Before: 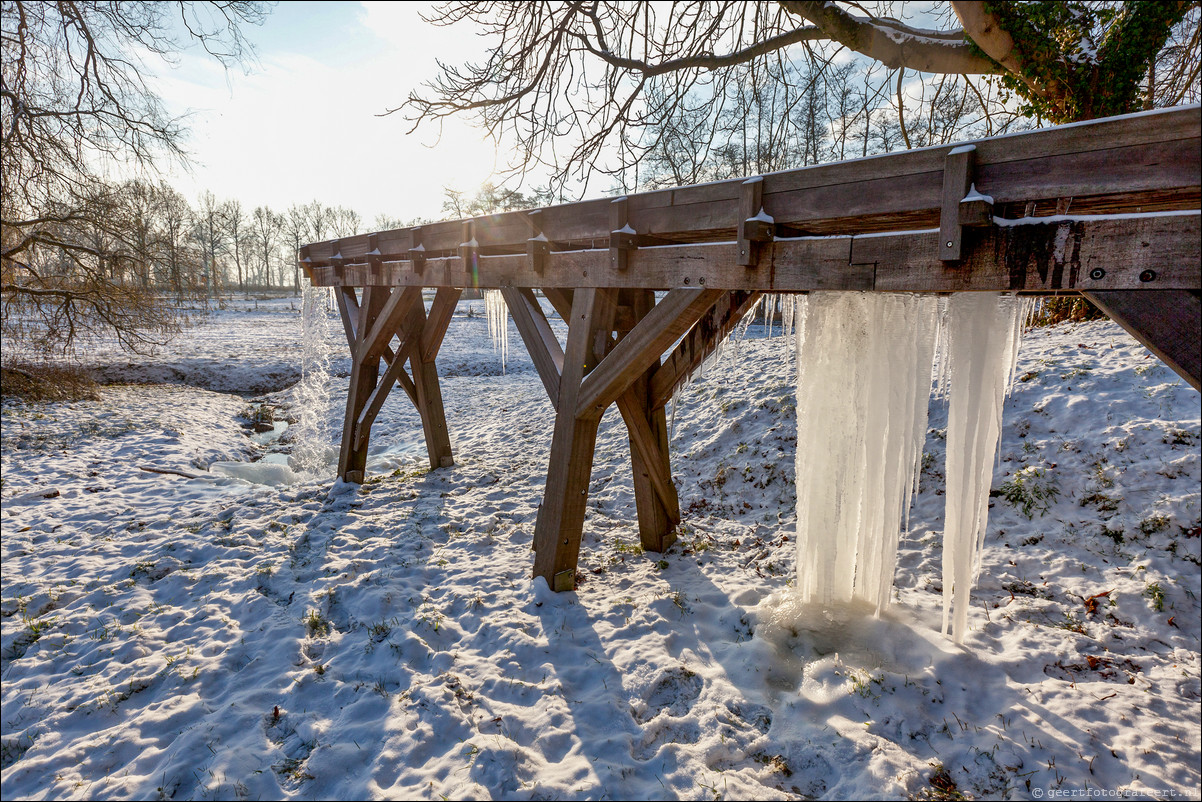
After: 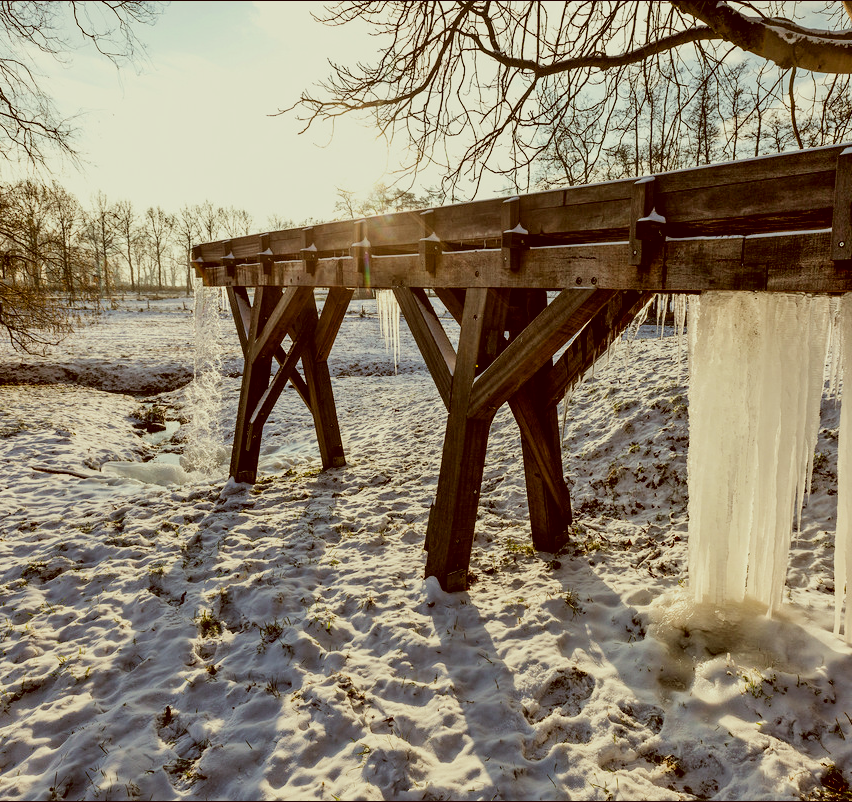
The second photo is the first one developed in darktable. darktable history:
crop and rotate: left 8.989%, right 20.113%
color correction: highlights a* -5.38, highlights b* 9.79, shadows a* 9.84, shadows b* 24.26
filmic rgb: black relative exposure -5.02 EV, white relative exposure 3.95 EV, threshold 5.96 EV, hardness 2.88, contrast 1.297, highlights saturation mix -29%, enable highlight reconstruction true
